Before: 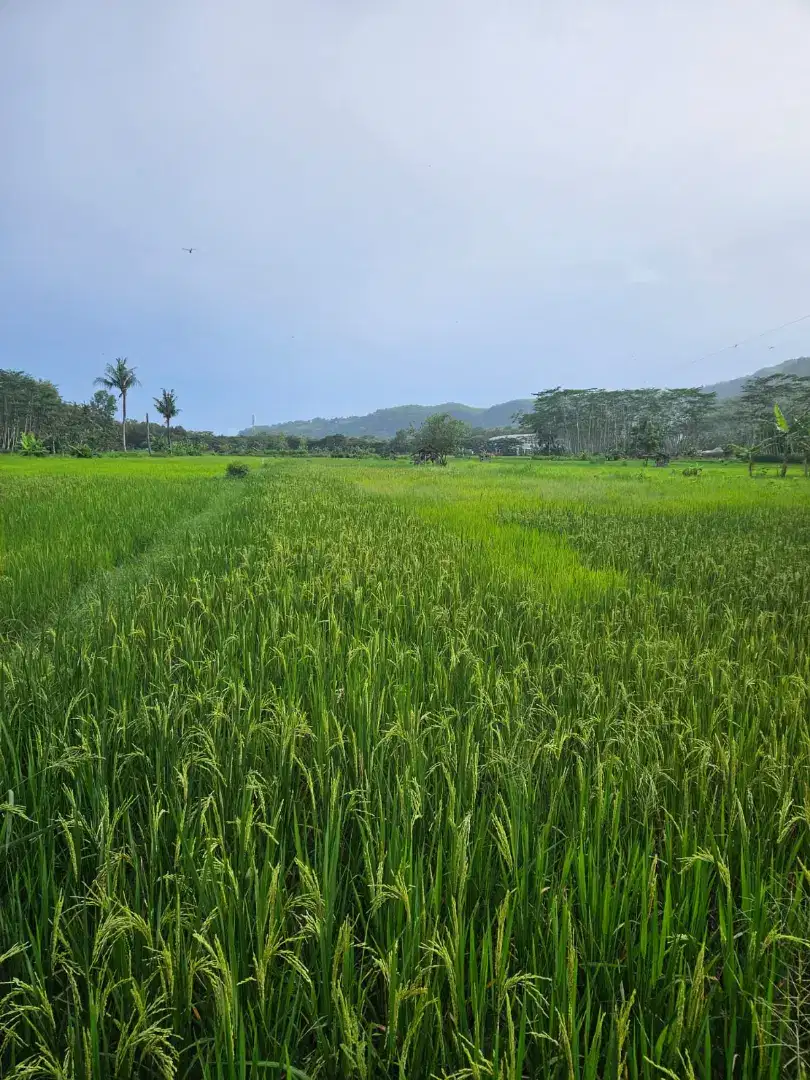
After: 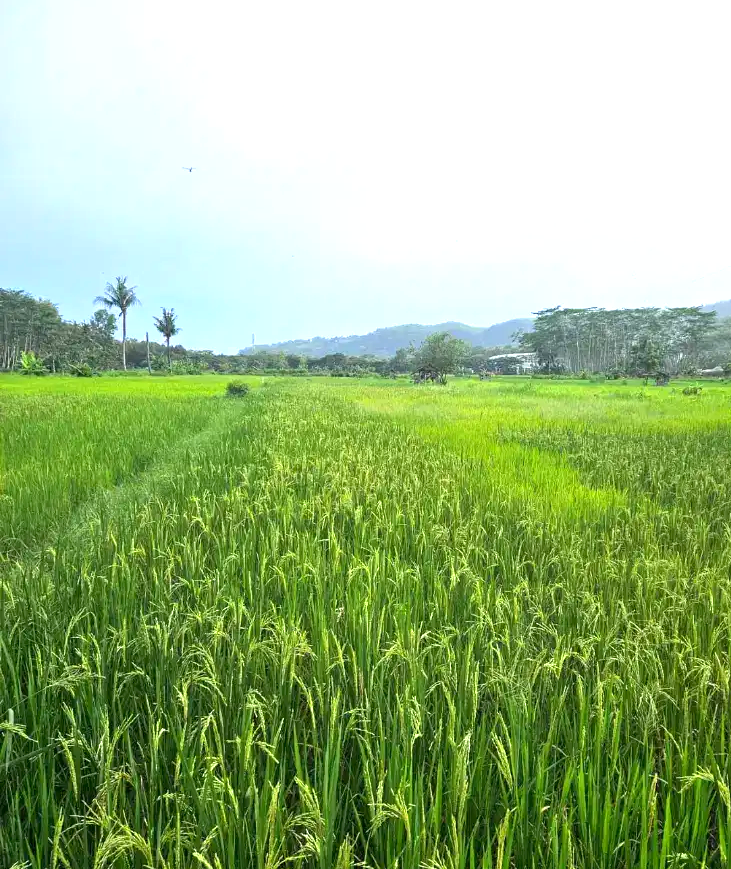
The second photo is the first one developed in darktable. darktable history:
crop: top 7.531%, right 9.723%, bottom 11.996%
exposure: black level correction 0.001, exposure 1 EV, compensate highlight preservation false
